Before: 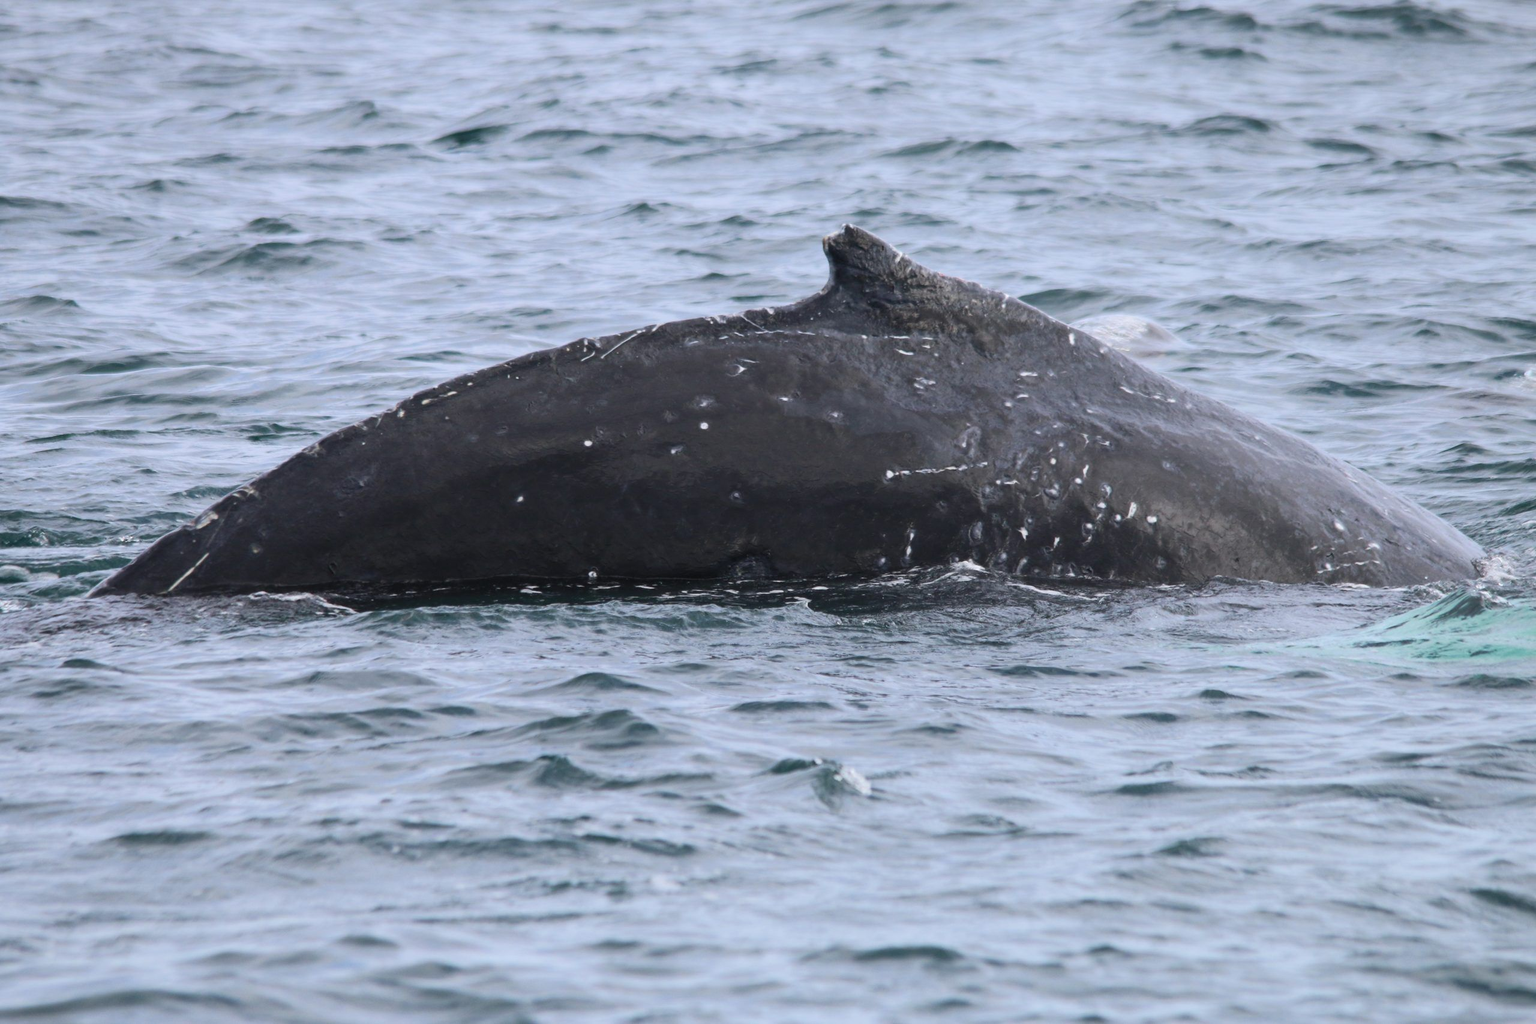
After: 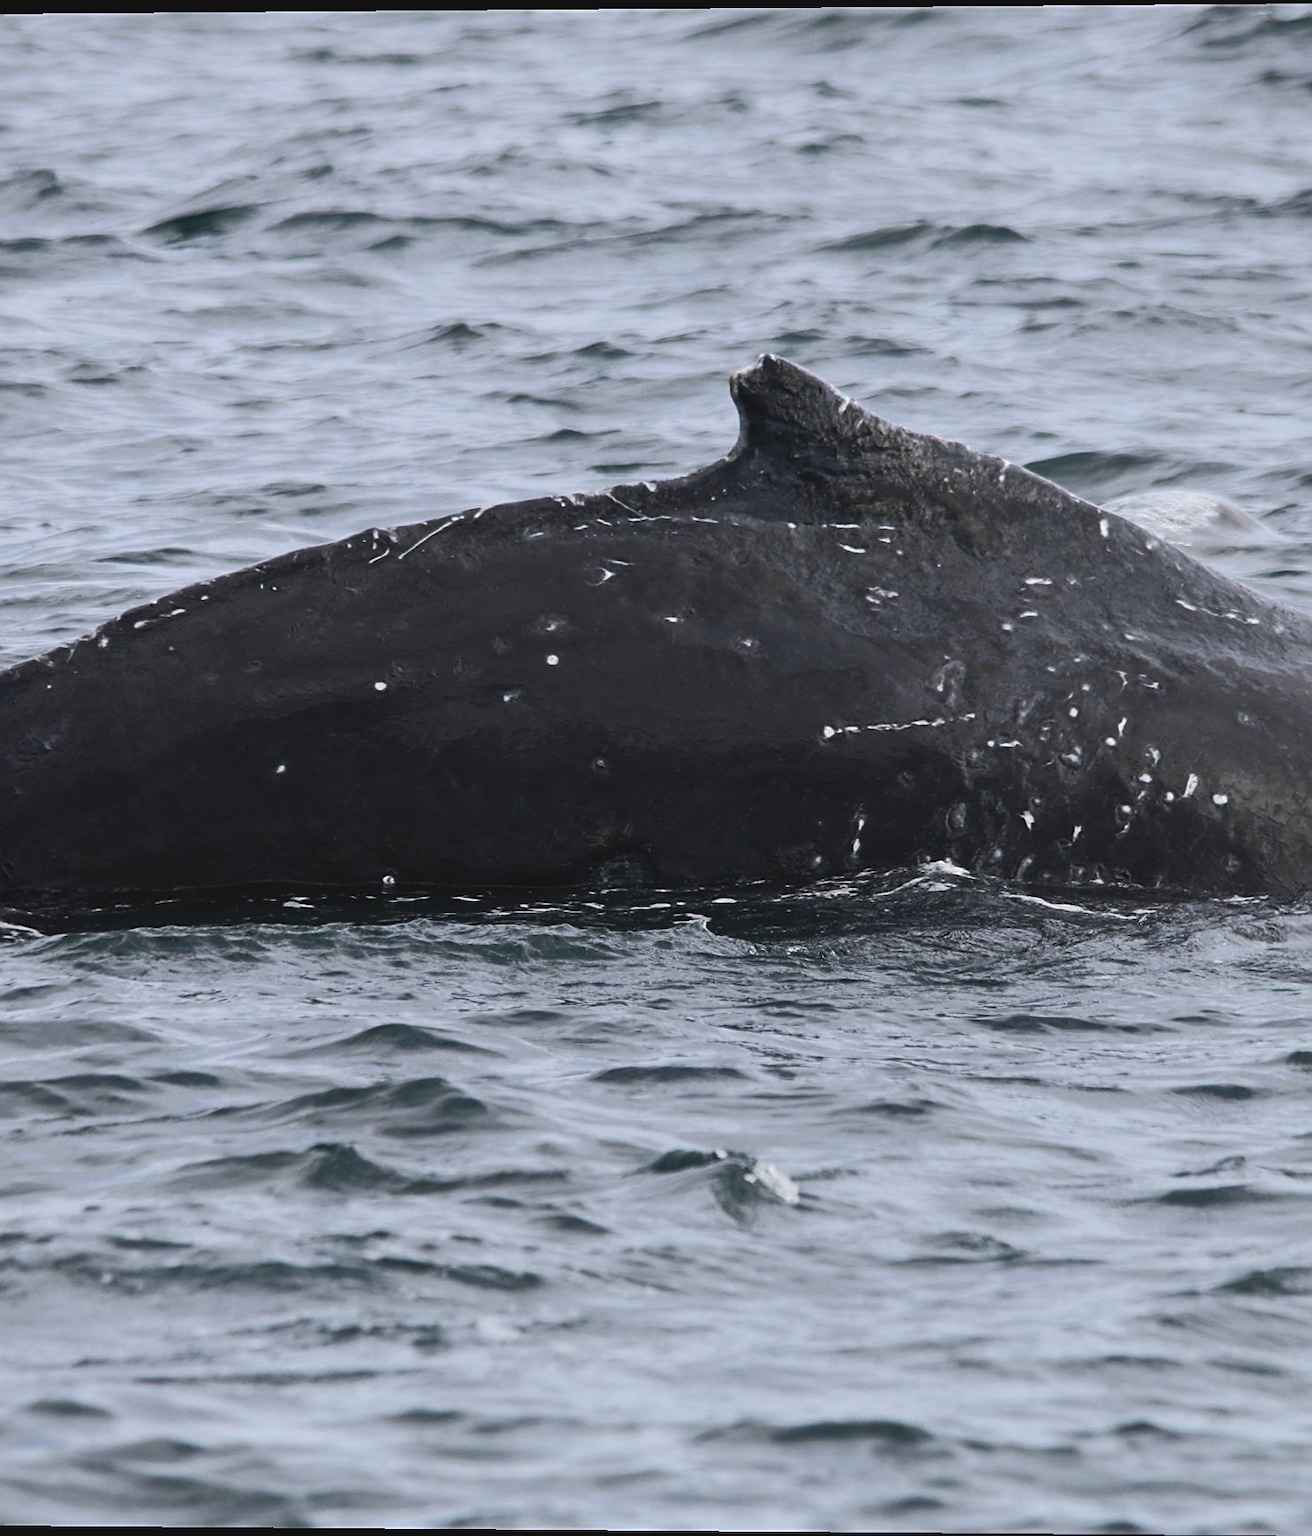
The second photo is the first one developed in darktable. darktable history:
sharpen: on, module defaults
crop: left 21.674%, right 22.086%
contrast brightness saturation: contrast -0.1, saturation -0.1
rotate and perspective: lens shift (vertical) 0.048, lens shift (horizontal) -0.024, automatic cropping off
color balance rgb: perceptual saturation grading › highlights -31.88%, perceptual saturation grading › mid-tones 5.8%, perceptual saturation grading › shadows 18.12%, perceptual brilliance grading › highlights 3.62%, perceptual brilliance grading › mid-tones -18.12%, perceptual brilliance grading › shadows -41.3%
